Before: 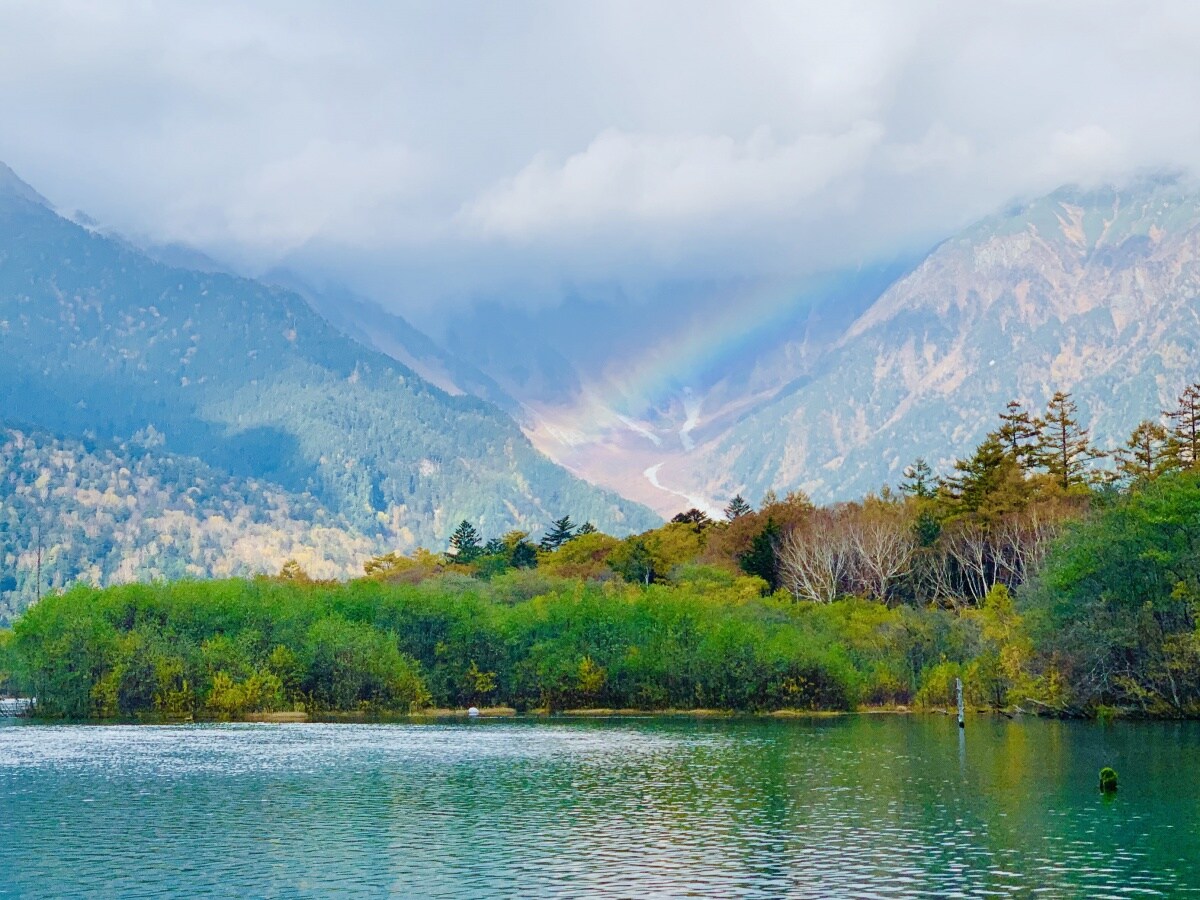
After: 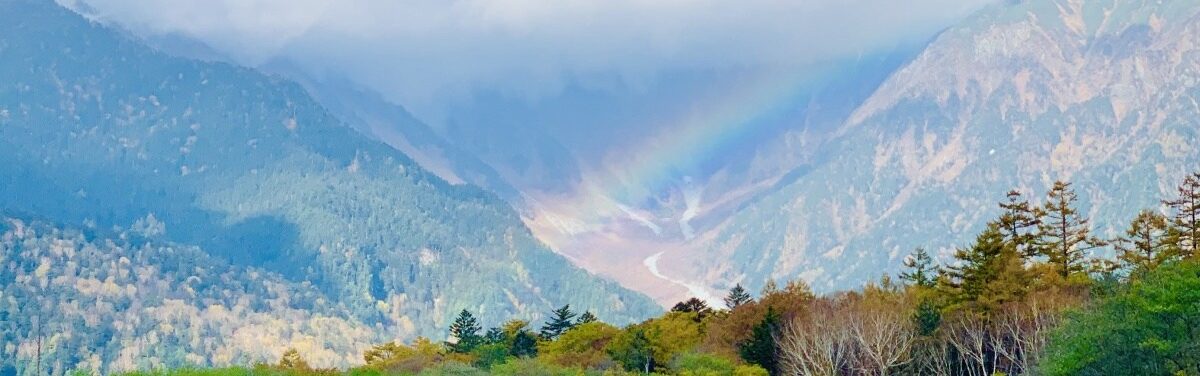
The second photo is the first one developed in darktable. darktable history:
crop and rotate: top 23.464%, bottom 34.661%
